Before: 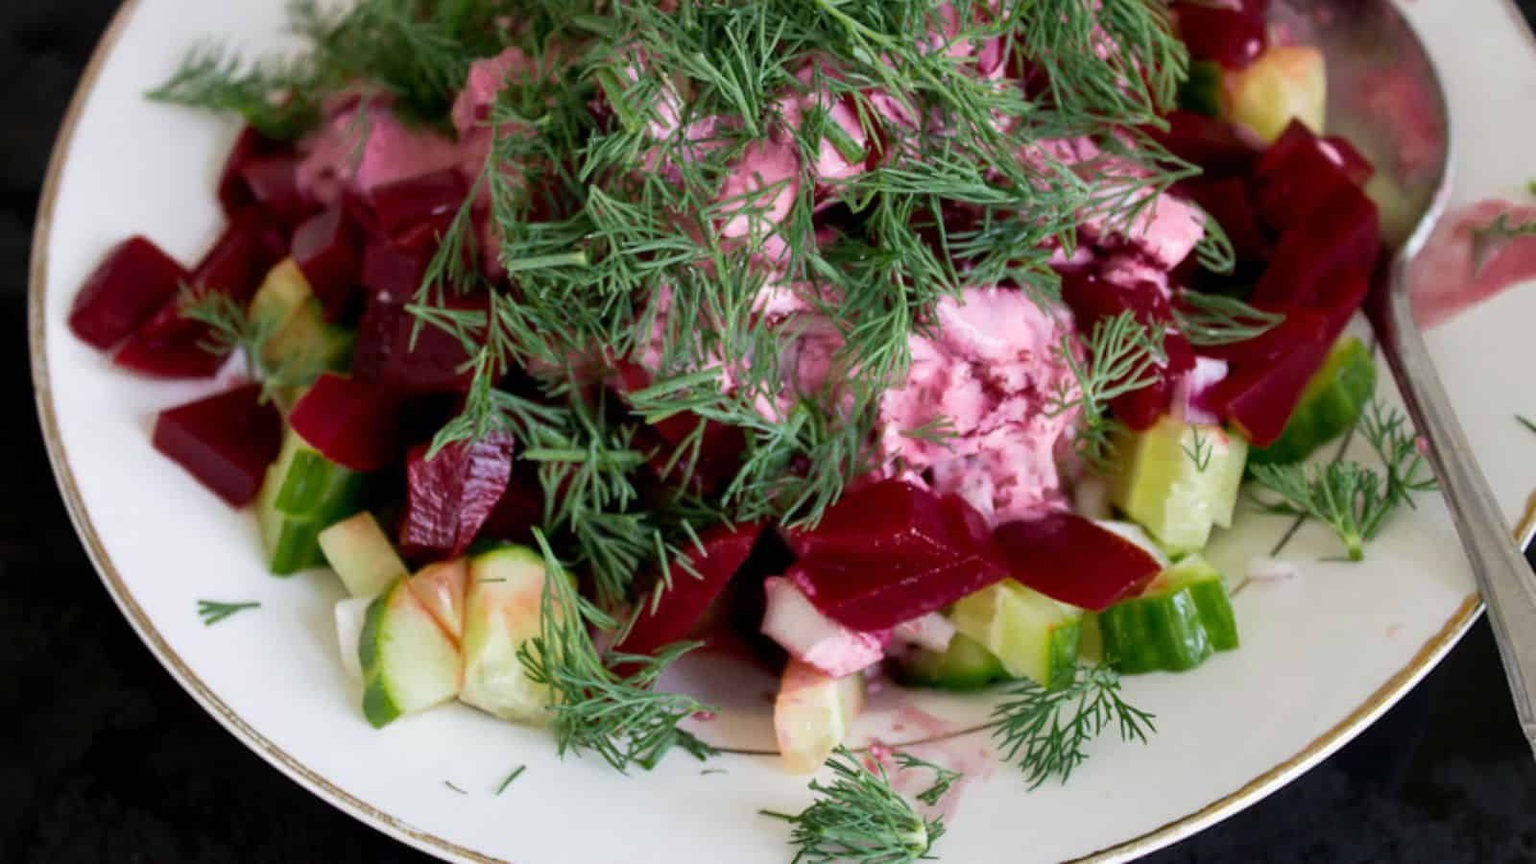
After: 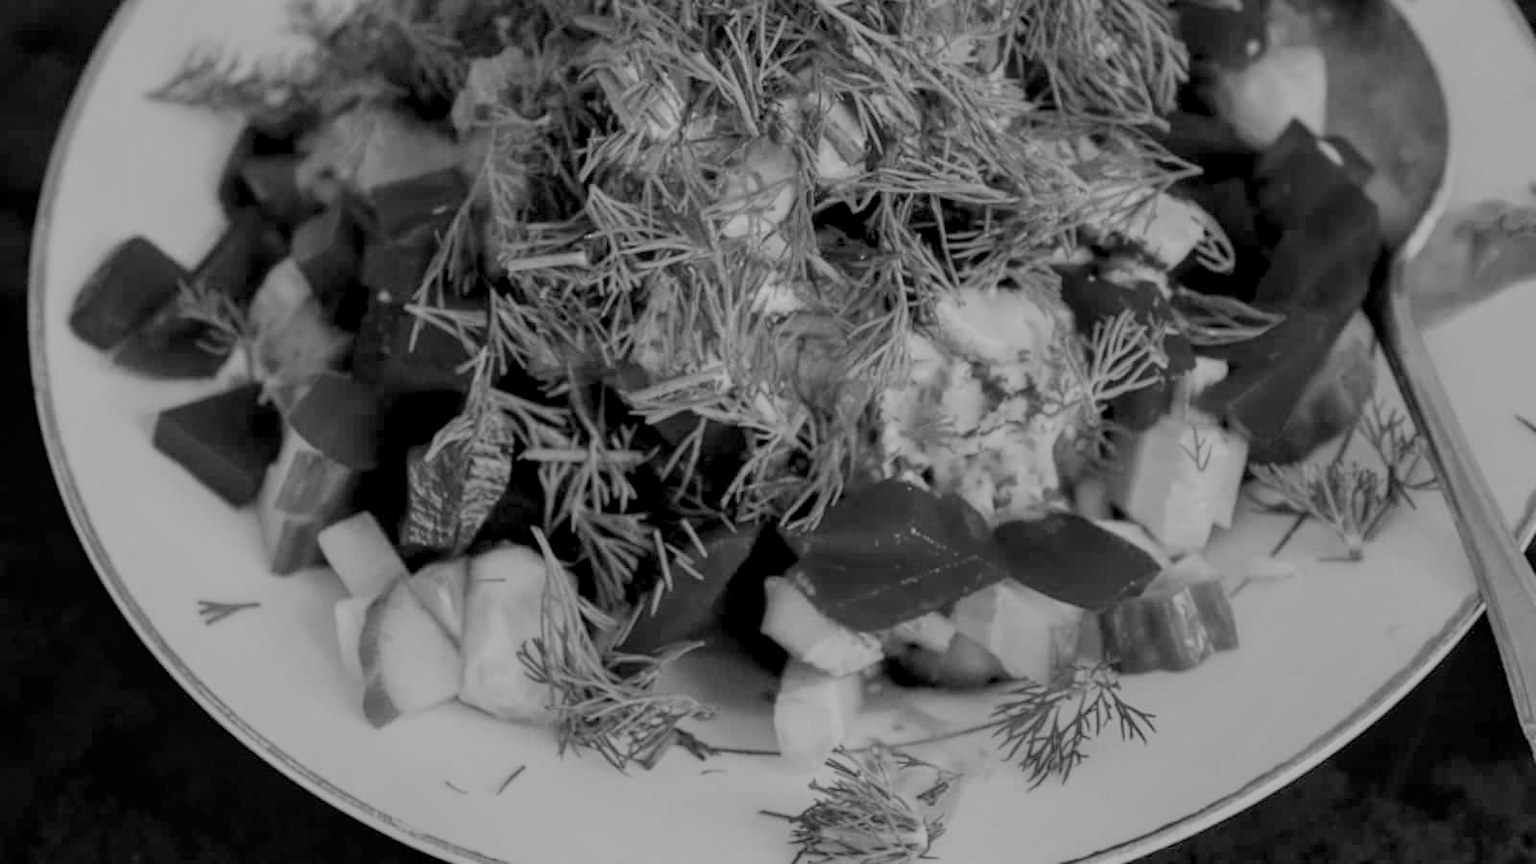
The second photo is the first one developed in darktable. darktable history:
local contrast: detail 130%
color balance rgb: contrast -30%
filmic rgb: black relative exposure -6.98 EV, white relative exposure 5.63 EV, hardness 2.86
monochrome: on, module defaults
